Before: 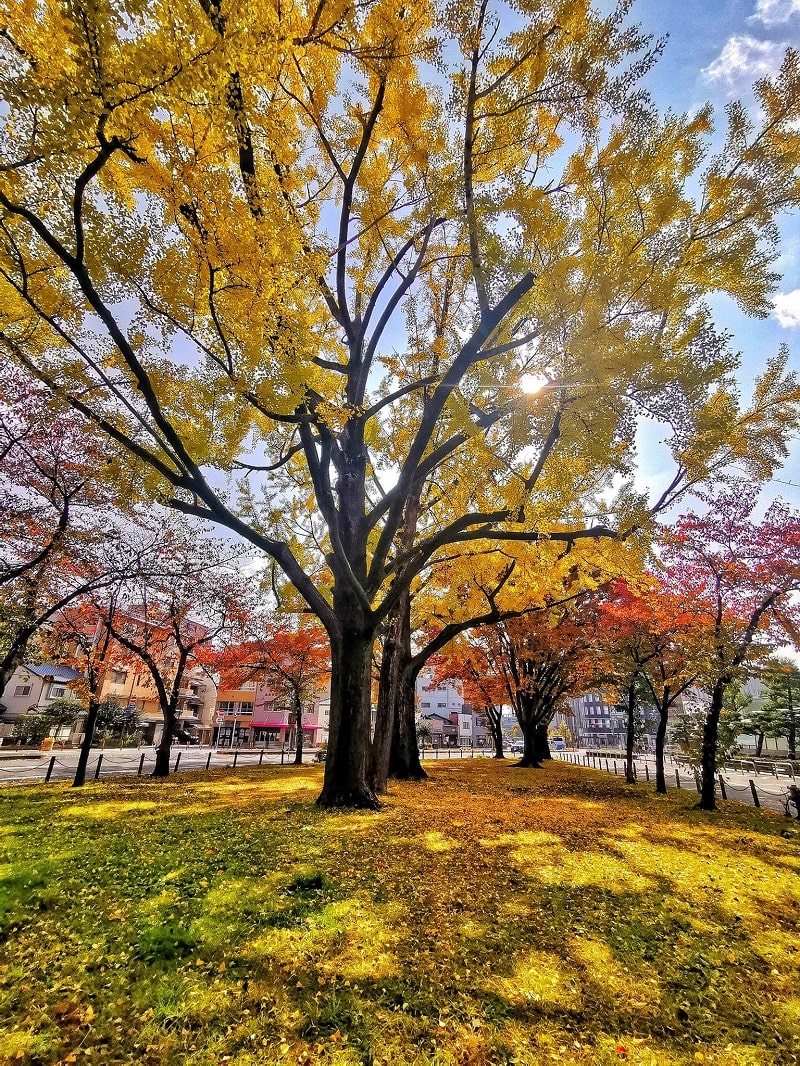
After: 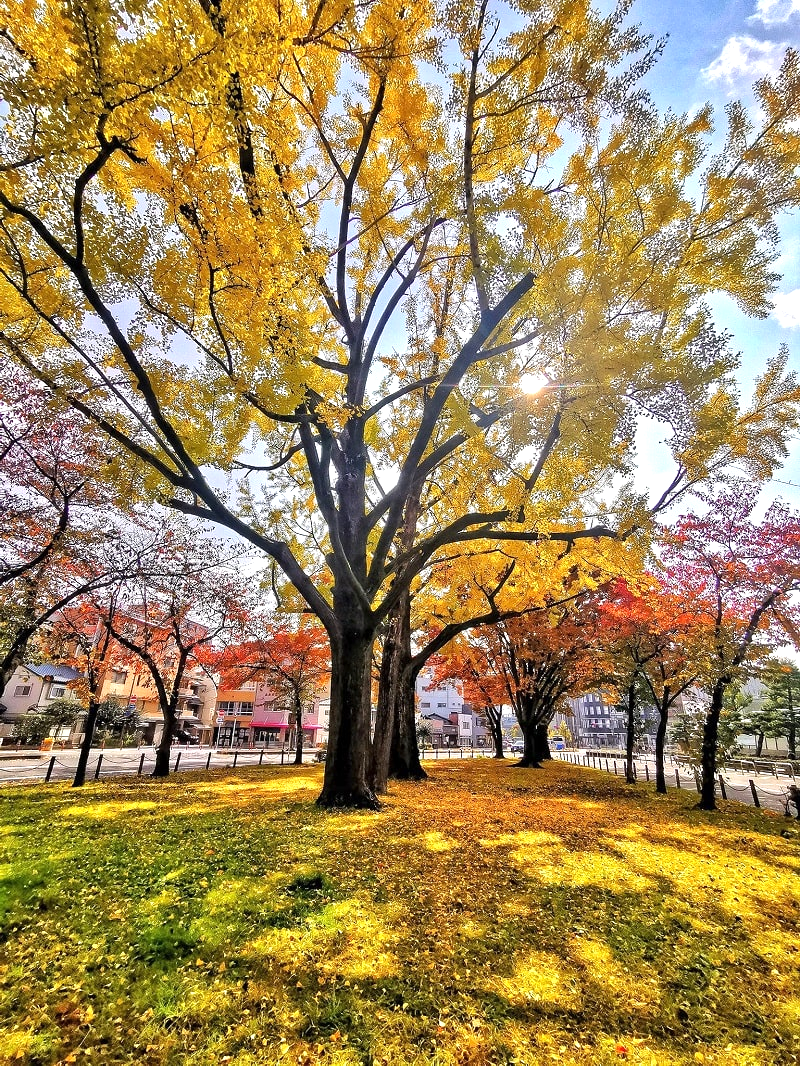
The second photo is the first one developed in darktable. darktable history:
white balance: emerald 1
exposure: exposure 0.515 EV, compensate highlight preservation false
